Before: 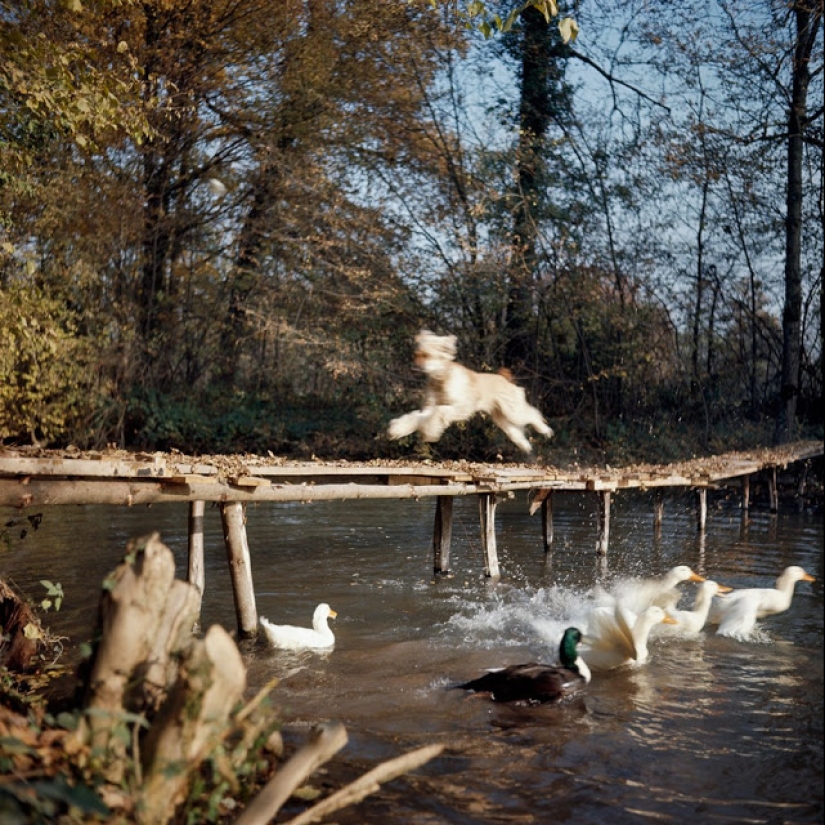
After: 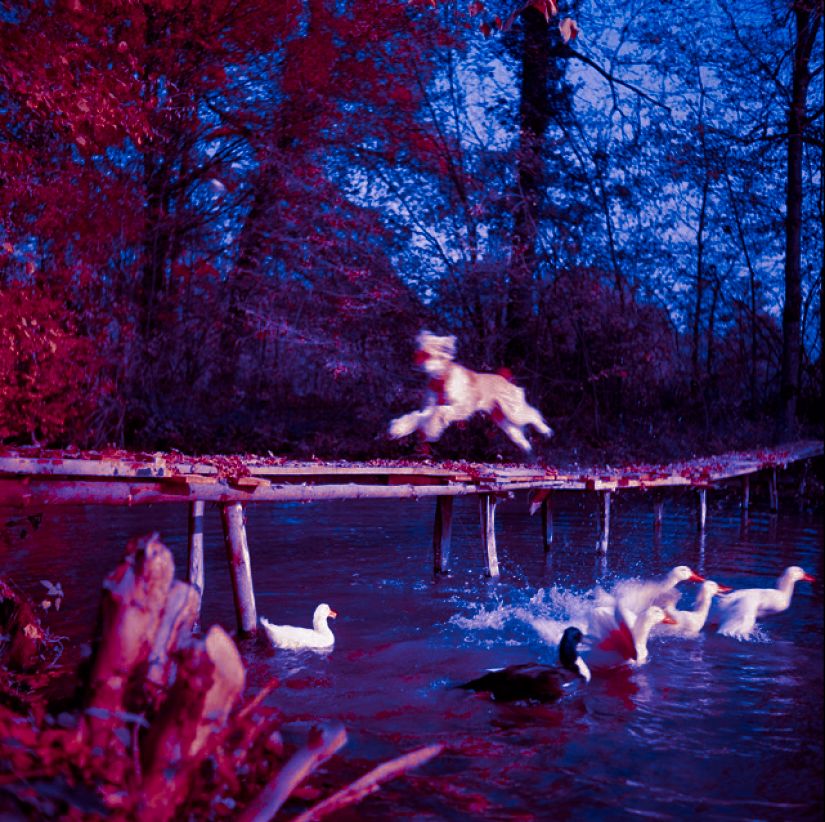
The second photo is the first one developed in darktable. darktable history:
crop: top 0.05%, bottom 0.098%
color zones: curves: ch0 [(0.006, 0.385) (0.143, 0.563) (0.243, 0.321) (0.352, 0.464) (0.516, 0.456) (0.625, 0.5) (0.75, 0.5) (0.875, 0.5)]; ch1 [(0, 0.5) (0.134, 0.504) (0.246, 0.463) (0.421, 0.515) (0.5, 0.56) (0.625, 0.5) (0.75, 0.5) (0.875, 0.5)]; ch2 [(0, 0.5) (0.131, 0.426) (0.307, 0.289) (0.38, 0.188) (0.513, 0.216) (0.625, 0.548) (0.75, 0.468) (0.838, 0.396) (0.971, 0.311)]
color balance: mode lift, gamma, gain (sRGB), lift [1, 1, 0.101, 1]
